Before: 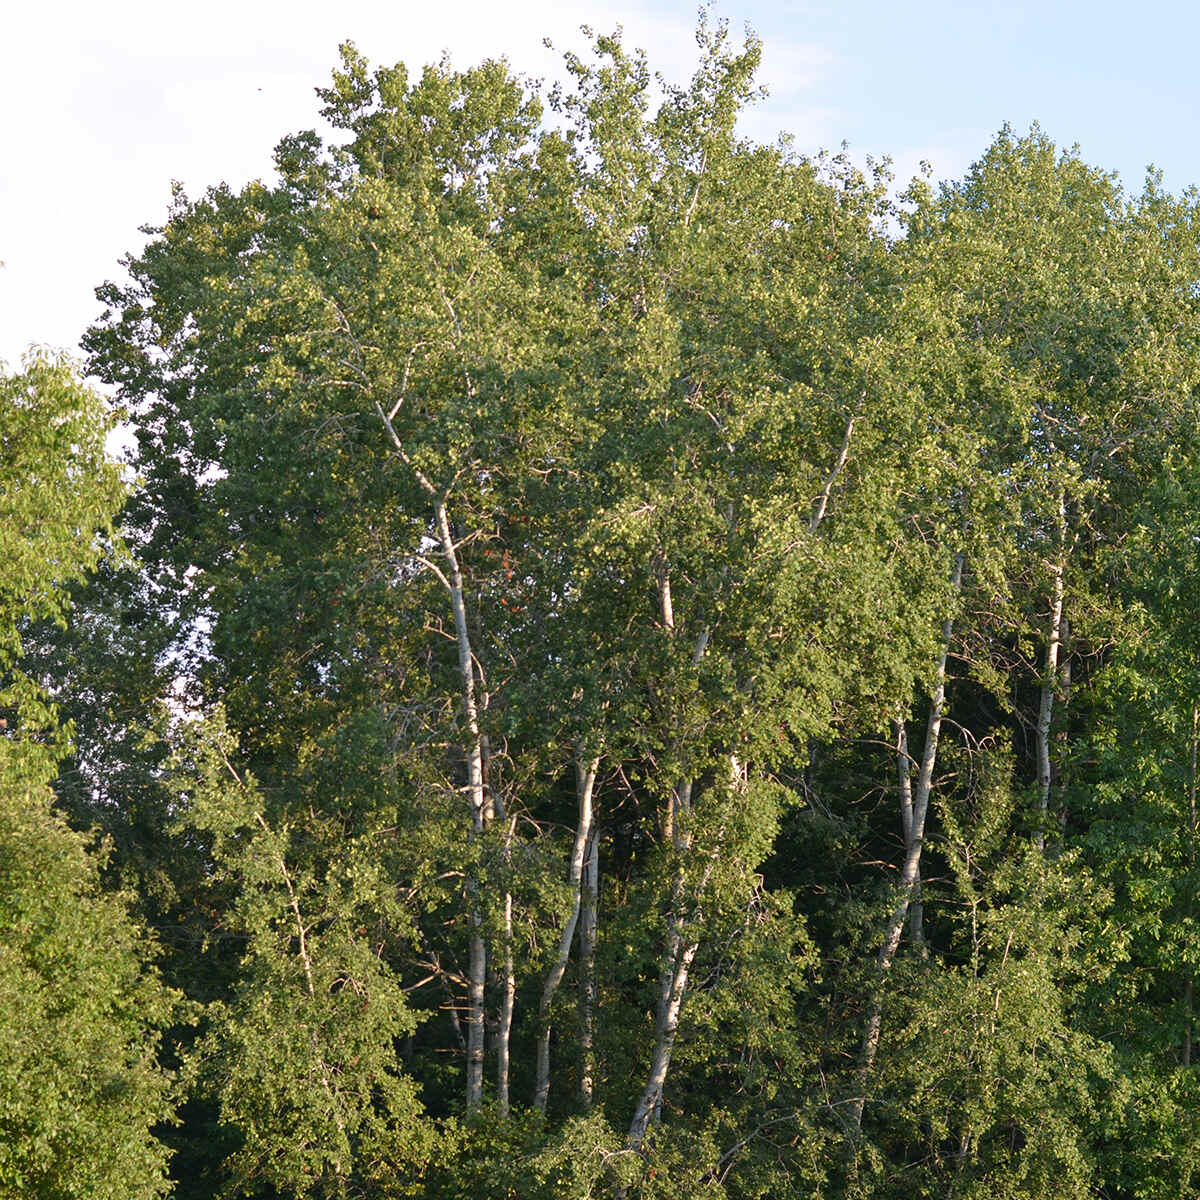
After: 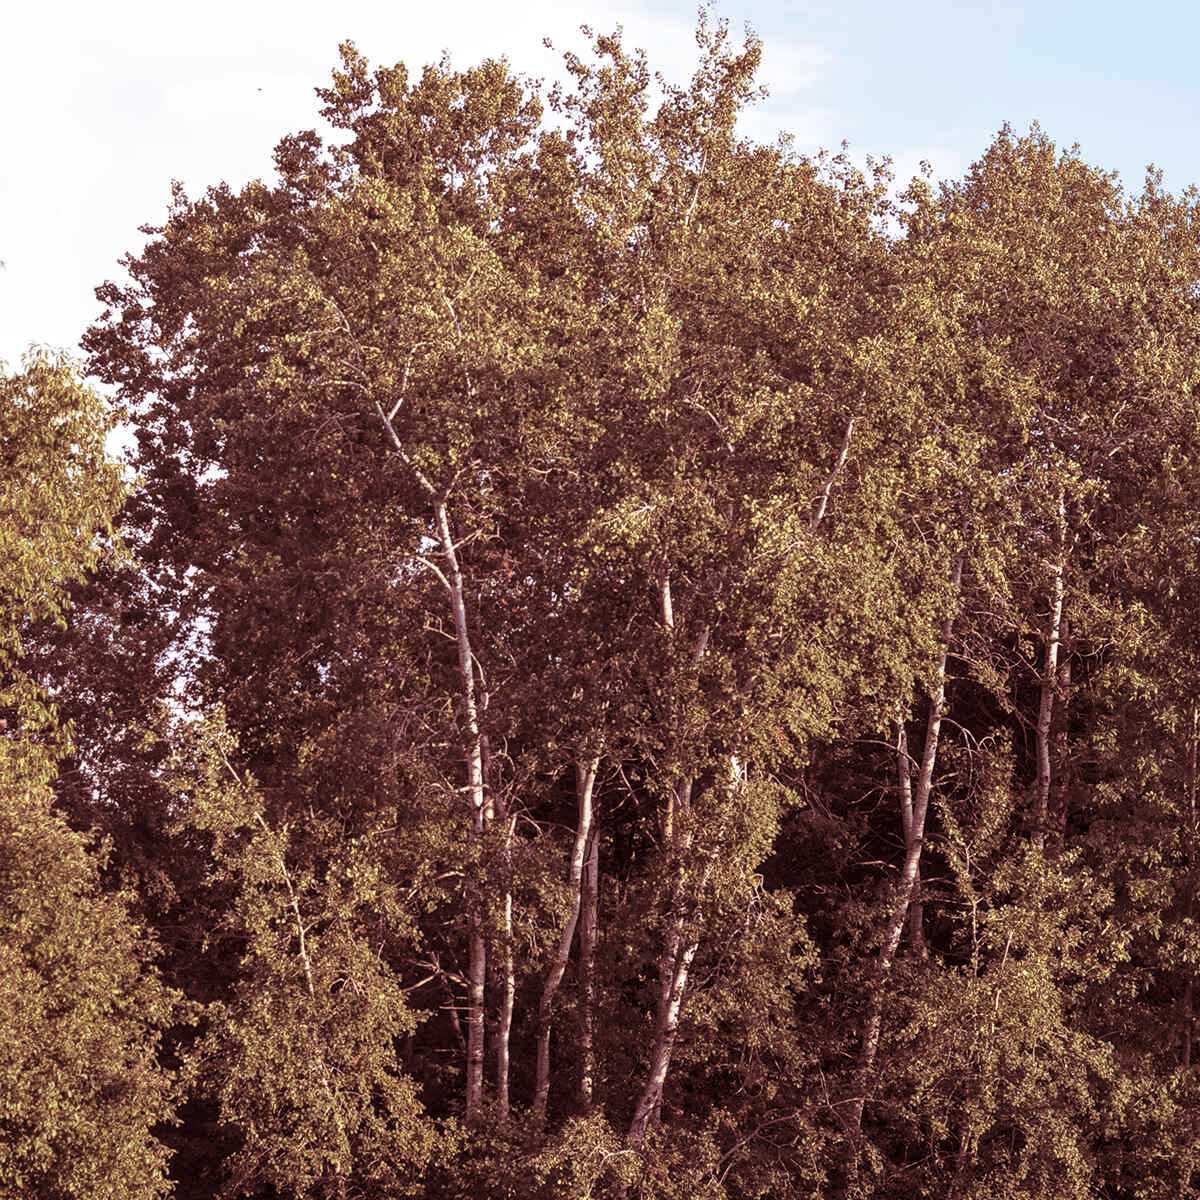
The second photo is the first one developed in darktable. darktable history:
split-toning: highlights › saturation 0, balance -61.83
local contrast: on, module defaults
